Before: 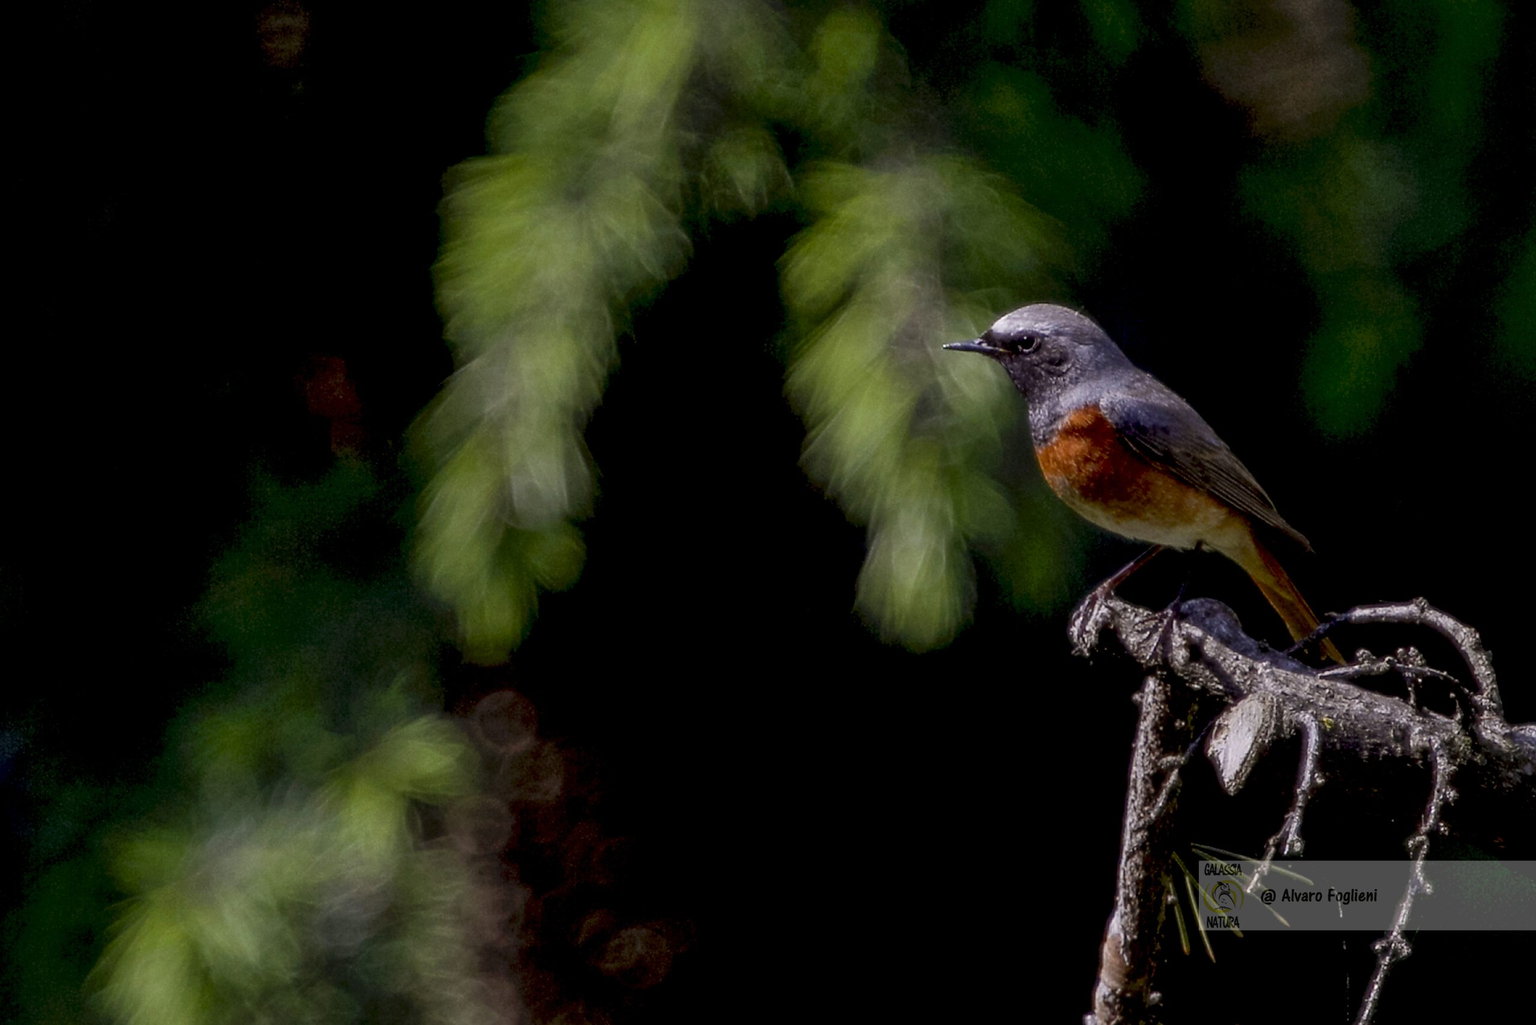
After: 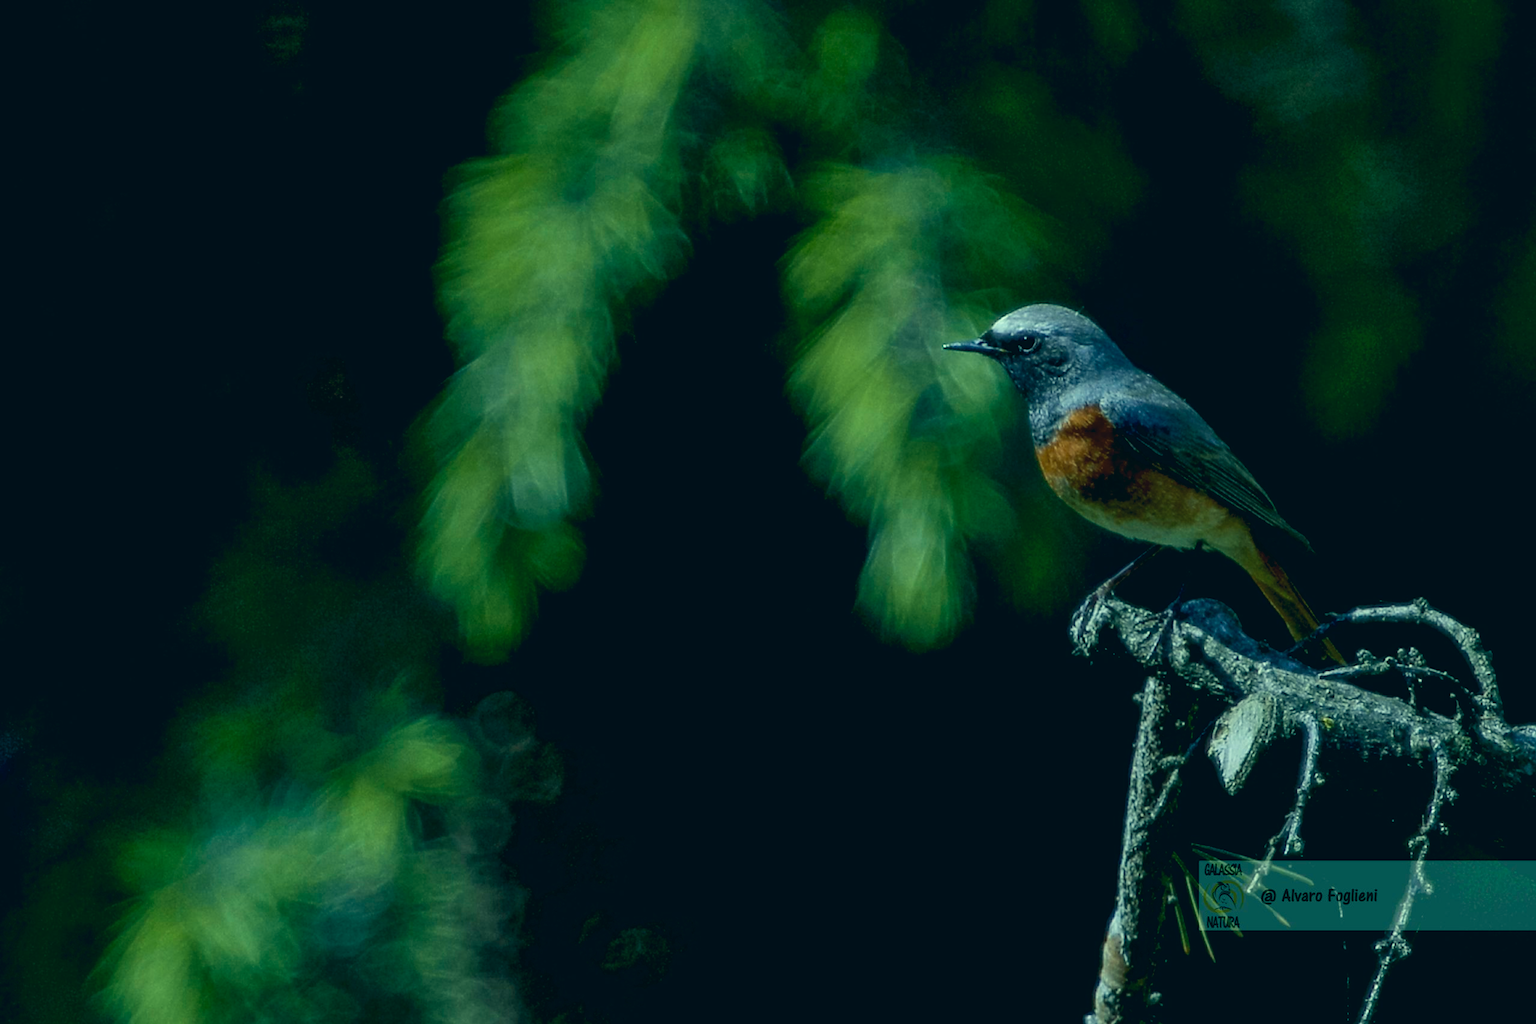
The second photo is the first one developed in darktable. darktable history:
velvia: on, module defaults
color correction: highlights a* -19.67, highlights b* 9.8, shadows a* -20.28, shadows b* -10.36
